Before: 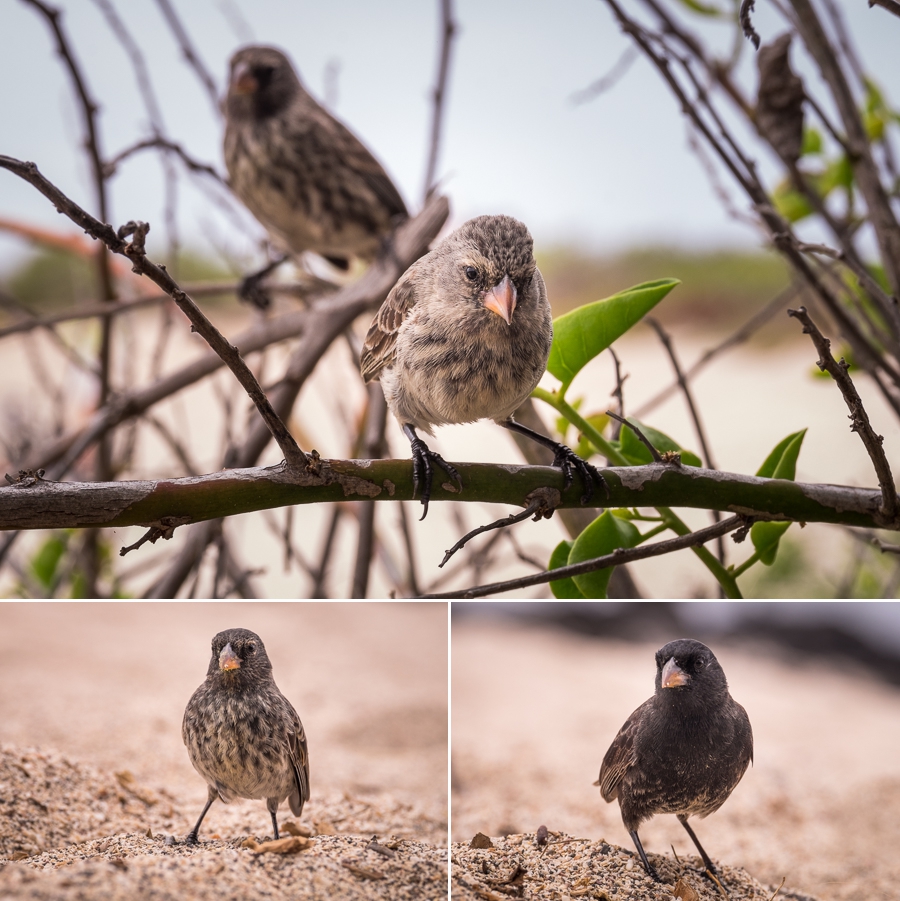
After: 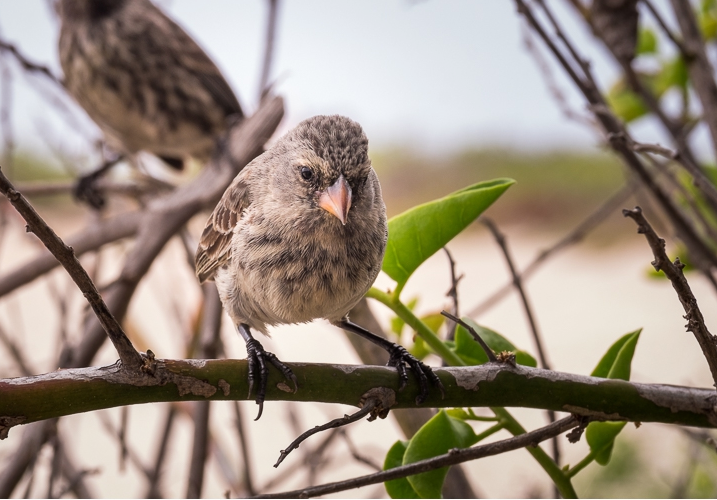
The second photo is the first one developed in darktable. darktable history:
crop: left 18.346%, top 11.105%, right 1.946%, bottom 33.367%
base curve: curves: ch0 [(0, 0) (0.283, 0.295) (1, 1)], preserve colors none
tone equalizer: on, module defaults
